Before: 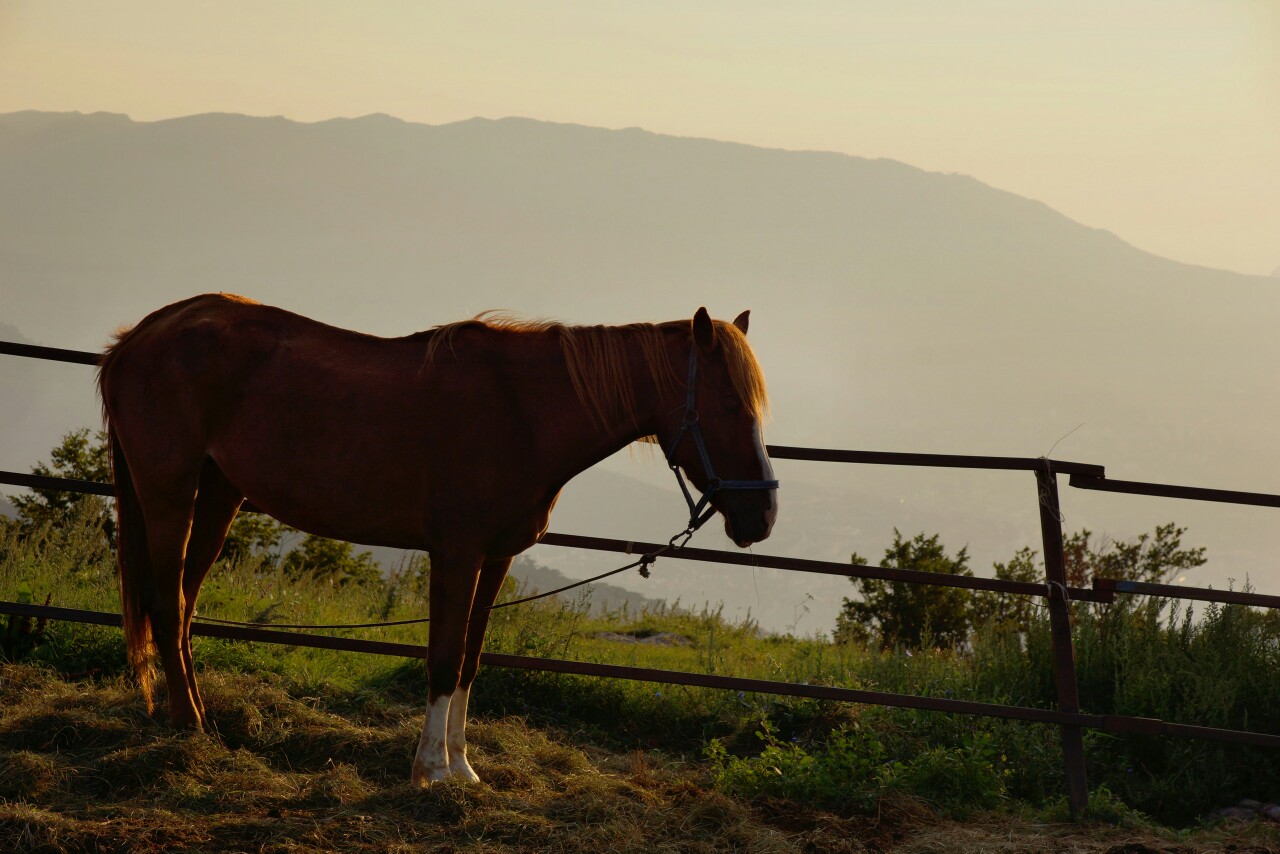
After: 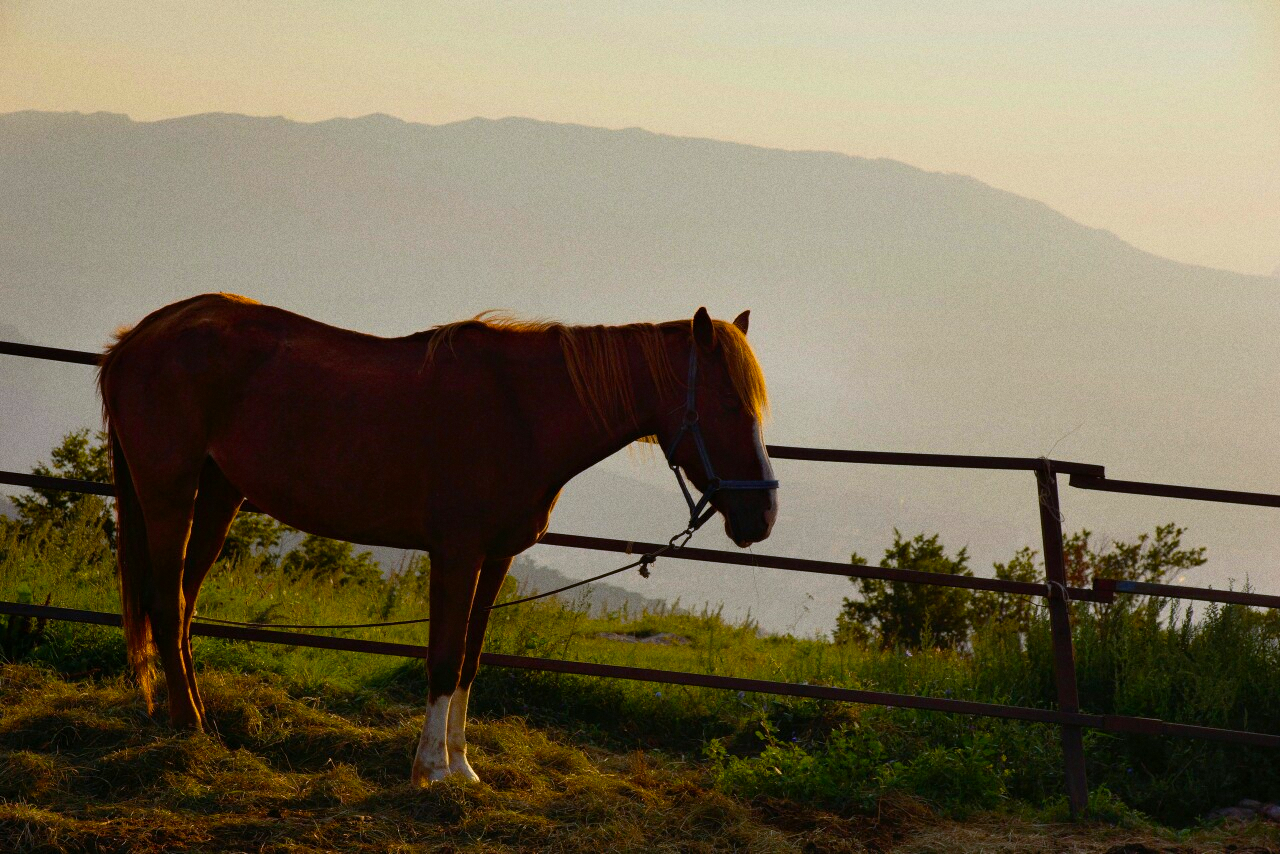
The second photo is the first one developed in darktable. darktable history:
color calibration: illuminant as shot in camera, x 0.358, y 0.373, temperature 4628.91 K
exposure: exposure 0.014 EV, compensate highlight preservation false
grain: coarseness 0.09 ISO
color balance rgb: linear chroma grading › global chroma 15%, perceptual saturation grading › global saturation 30%
